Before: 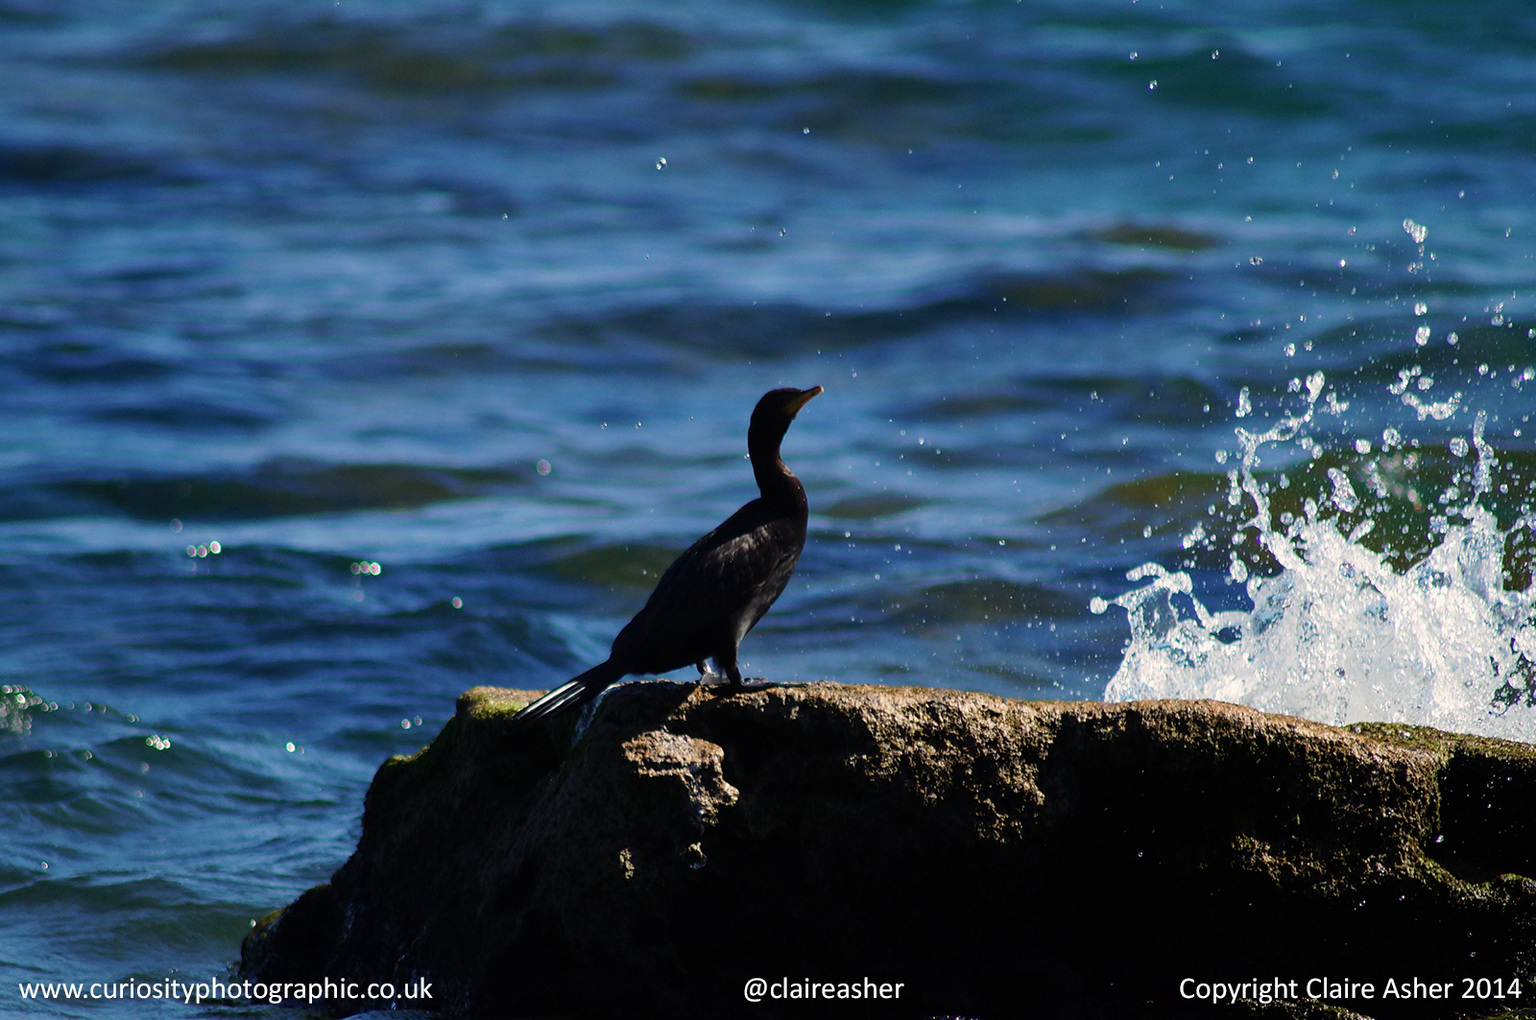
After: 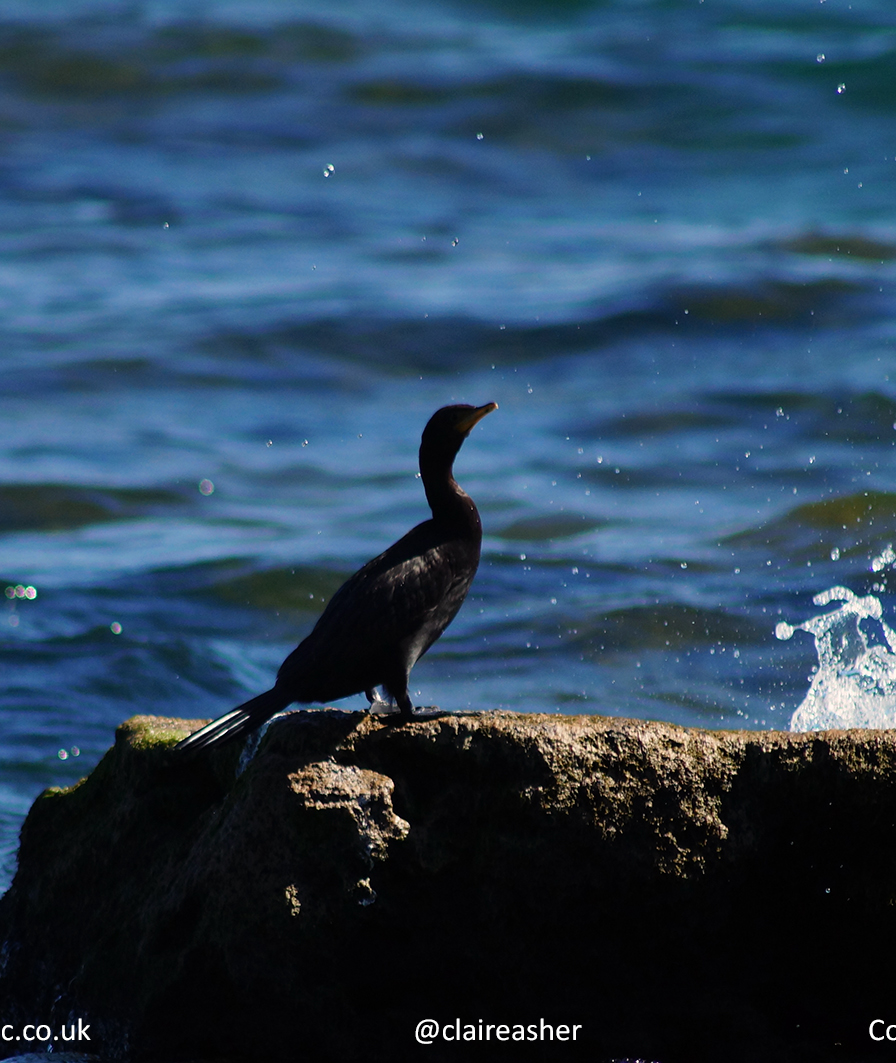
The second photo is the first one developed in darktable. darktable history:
crop and rotate: left 22.541%, right 21.45%
